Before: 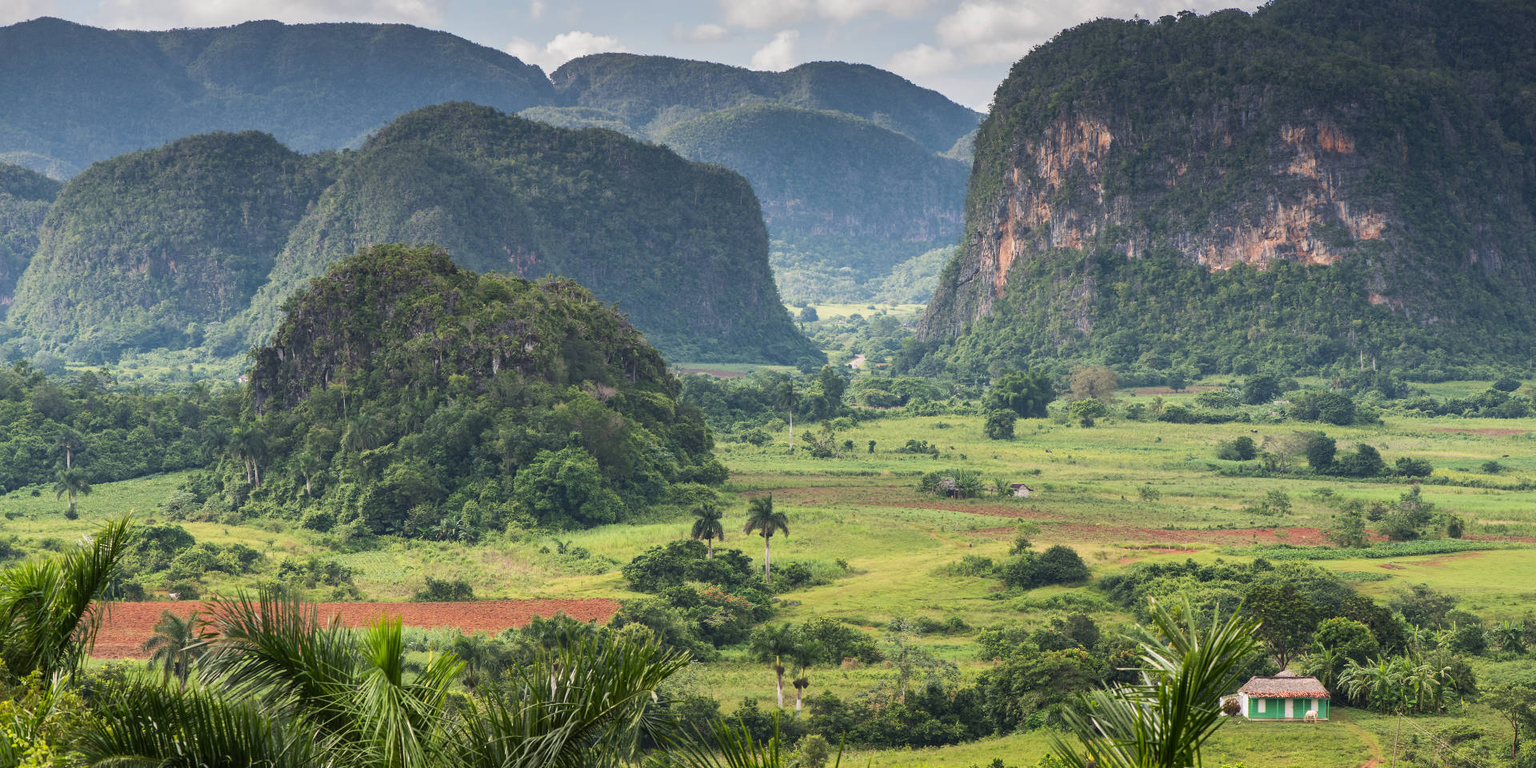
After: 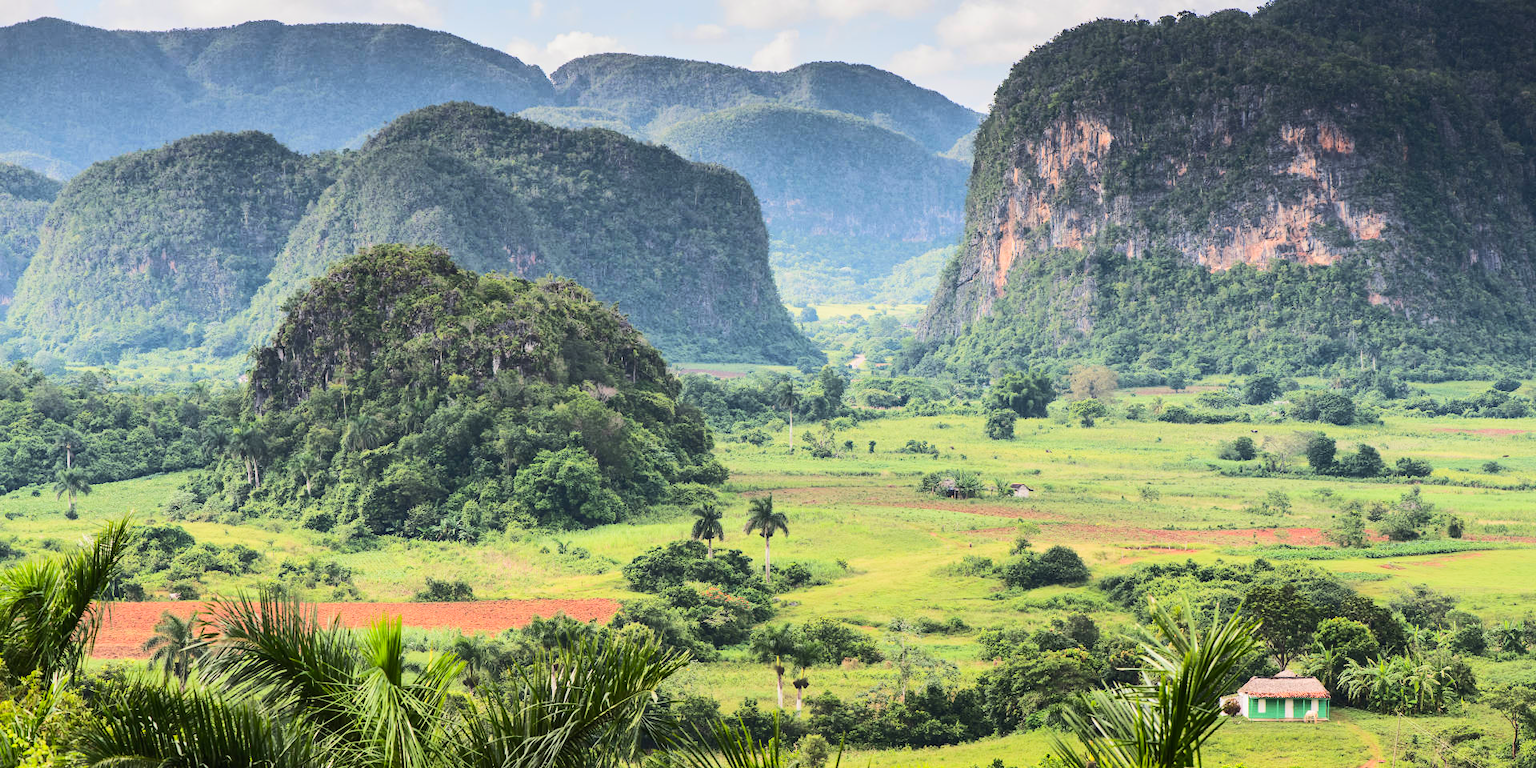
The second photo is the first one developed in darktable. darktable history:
contrast brightness saturation: contrast 0.1, brightness 0.03, saturation 0.09
rgb curve: curves: ch0 [(0, 0) (0.284, 0.292) (0.505, 0.644) (1, 1)], compensate middle gray true
